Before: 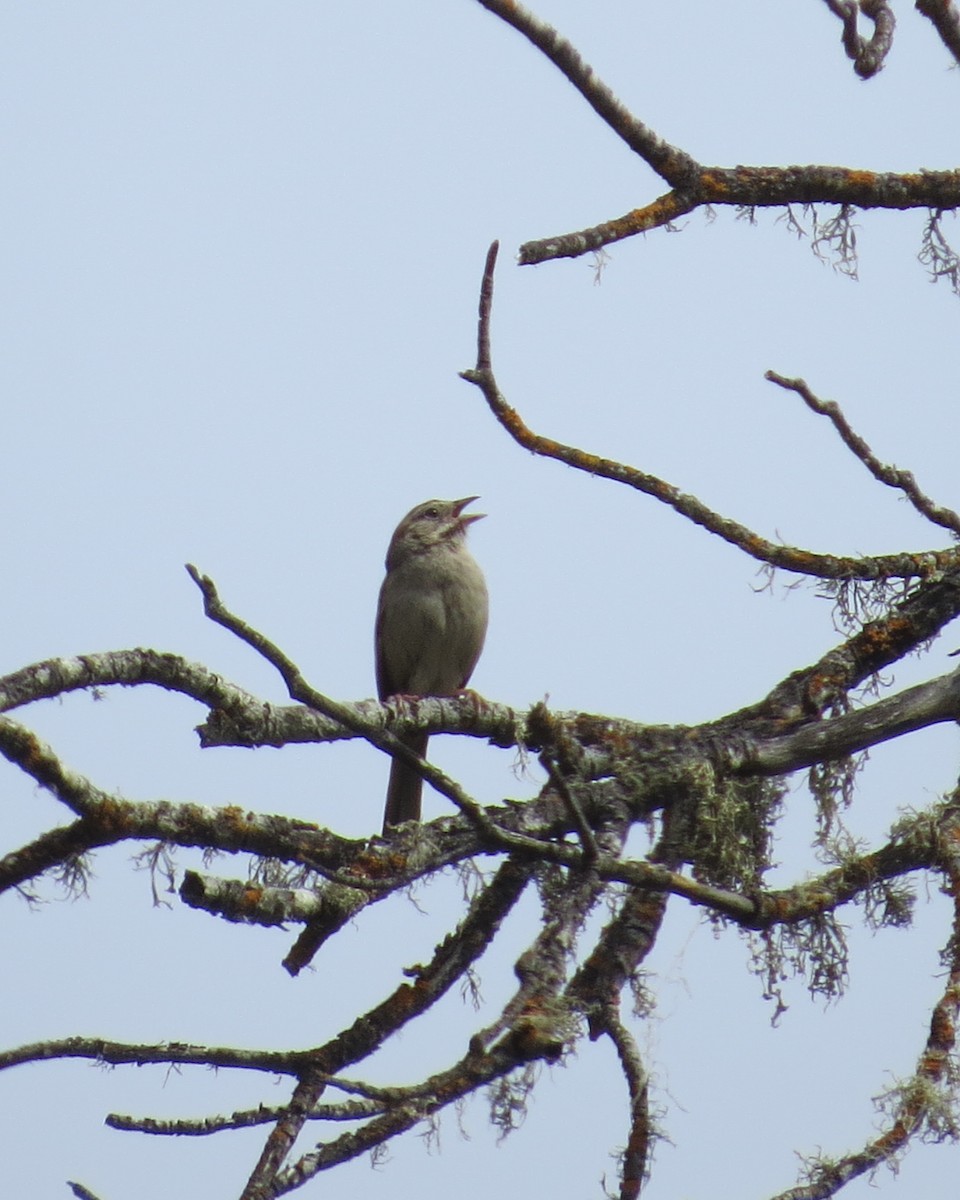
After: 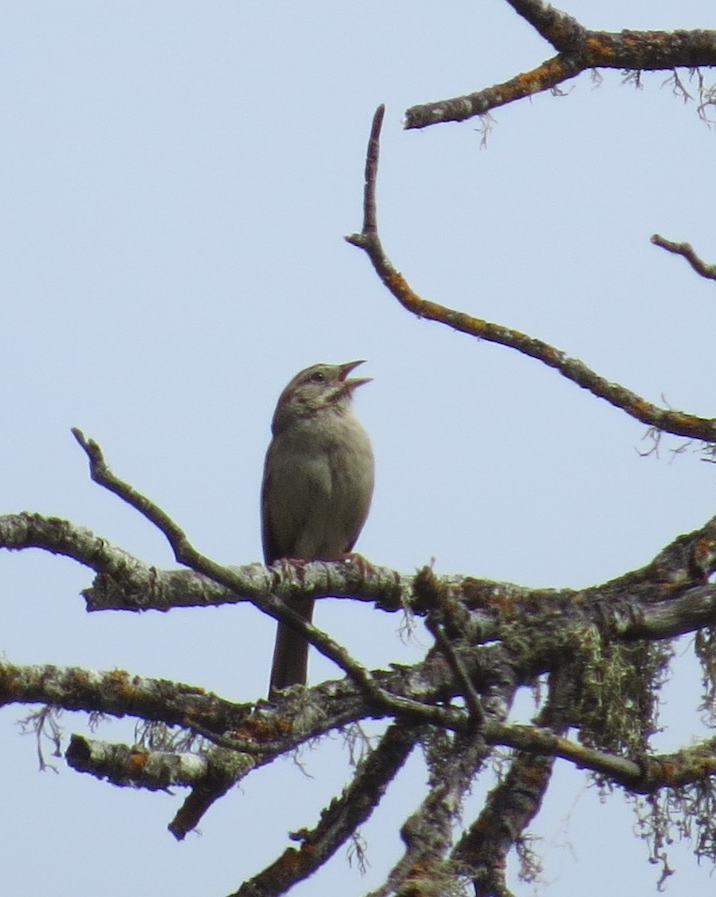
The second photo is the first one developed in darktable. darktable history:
crop and rotate: left 11.972%, top 11.355%, right 13.383%, bottom 13.813%
